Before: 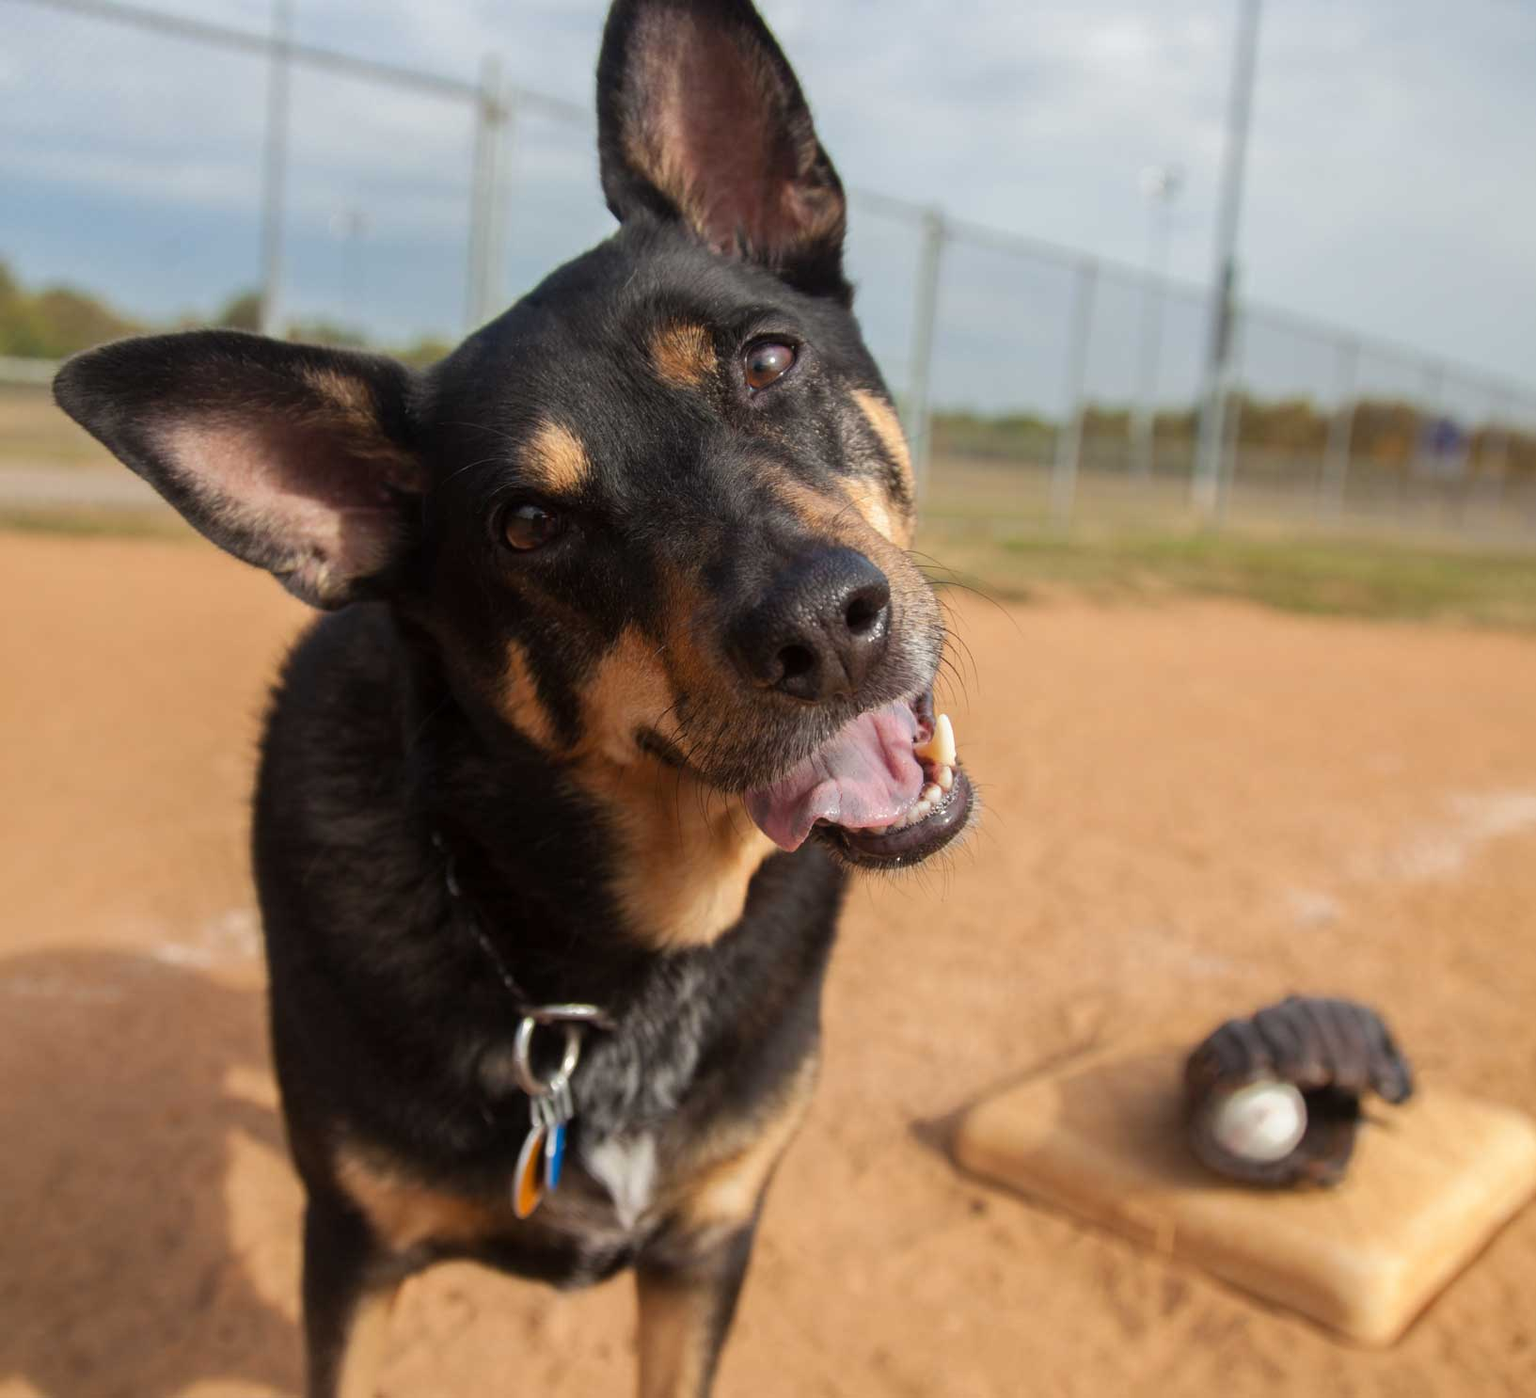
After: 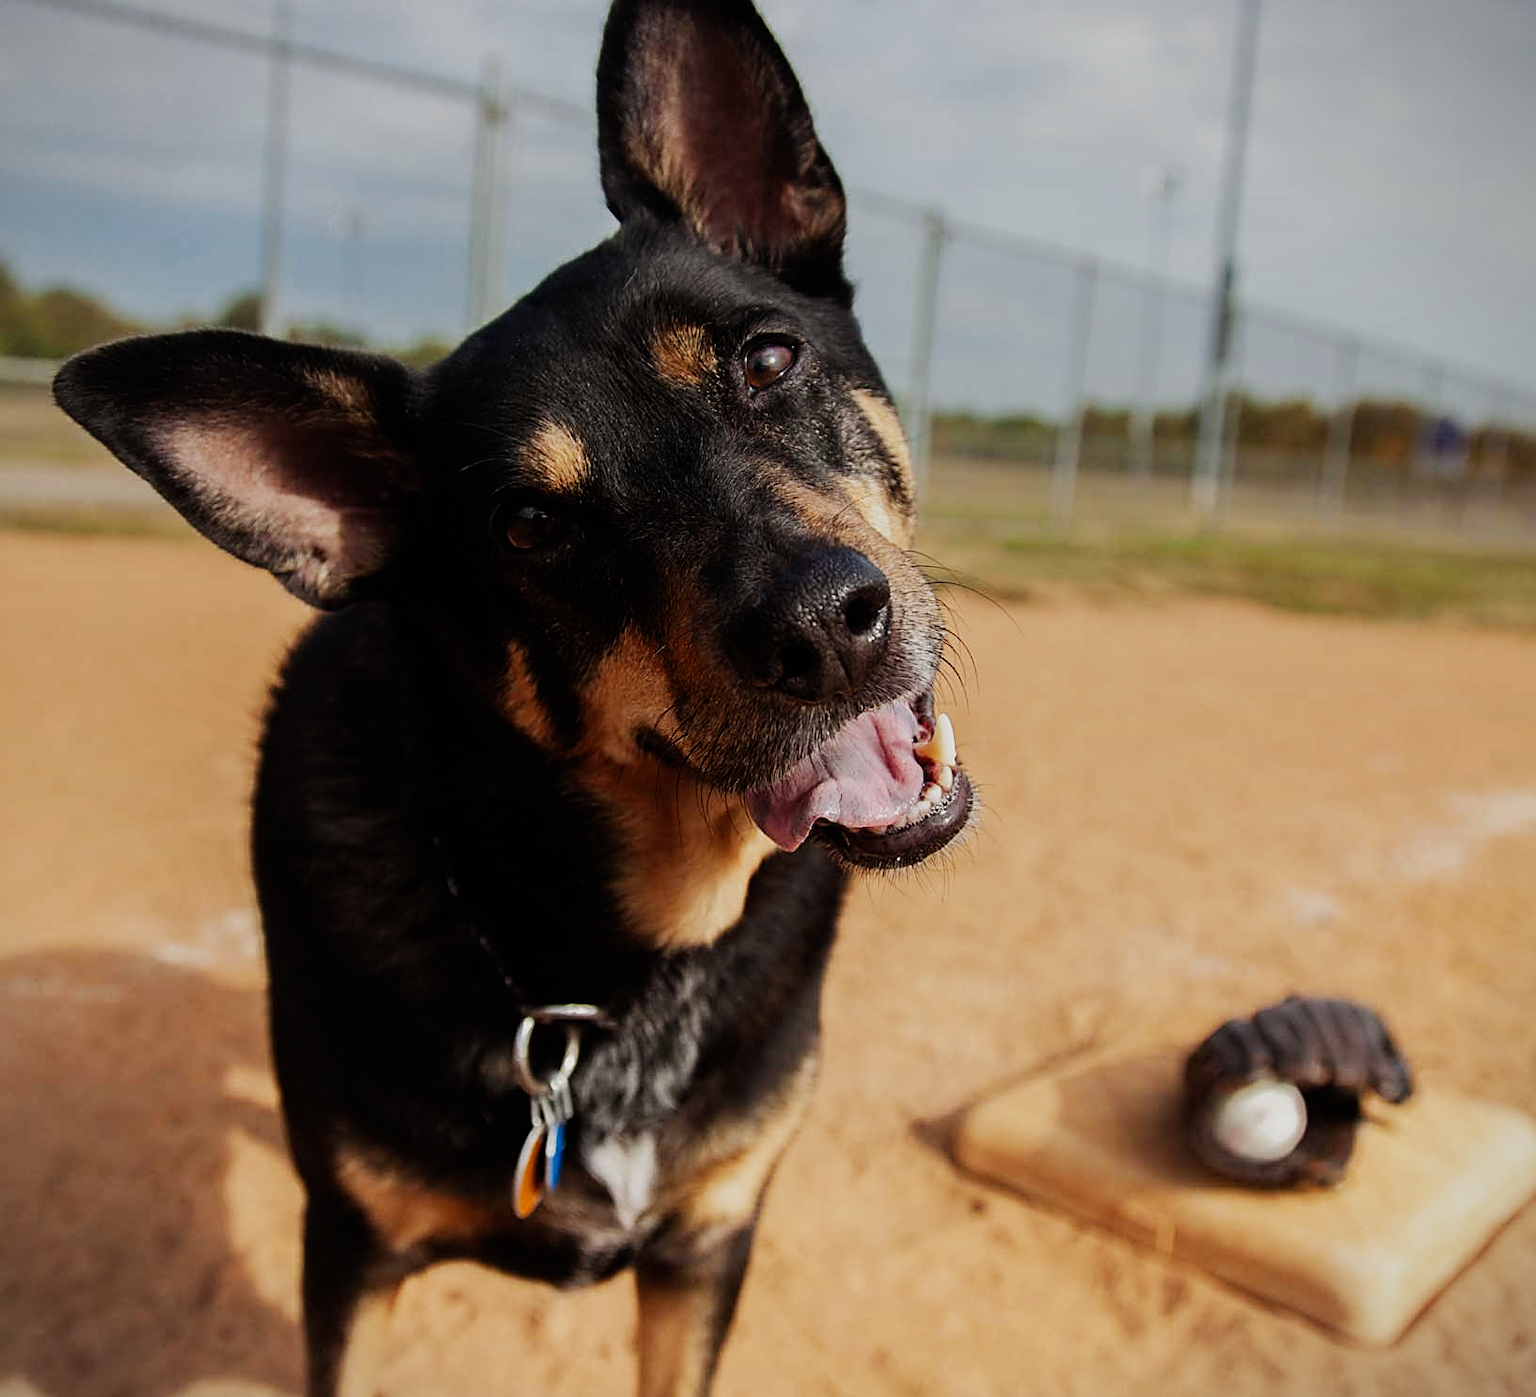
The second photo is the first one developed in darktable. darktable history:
graduated density: on, module defaults
sharpen: amount 0.901
vignetting: fall-off start 100%, fall-off radius 64.94%, automatic ratio true, unbound false
sigmoid: contrast 1.7, skew -0.1, preserve hue 0%, red attenuation 0.1, red rotation 0.035, green attenuation 0.1, green rotation -0.017, blue attenuation 0.15, blue rotation -0.052, base primaries Rec2020
